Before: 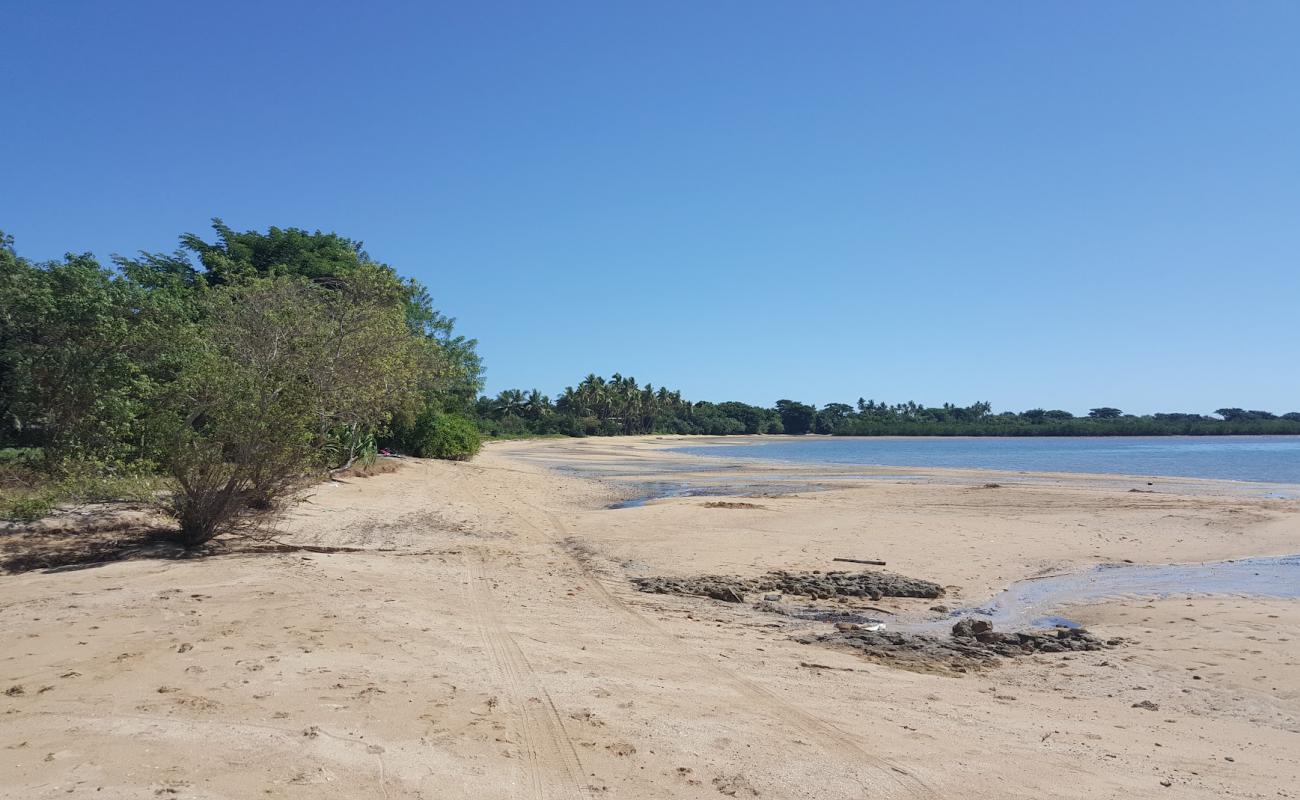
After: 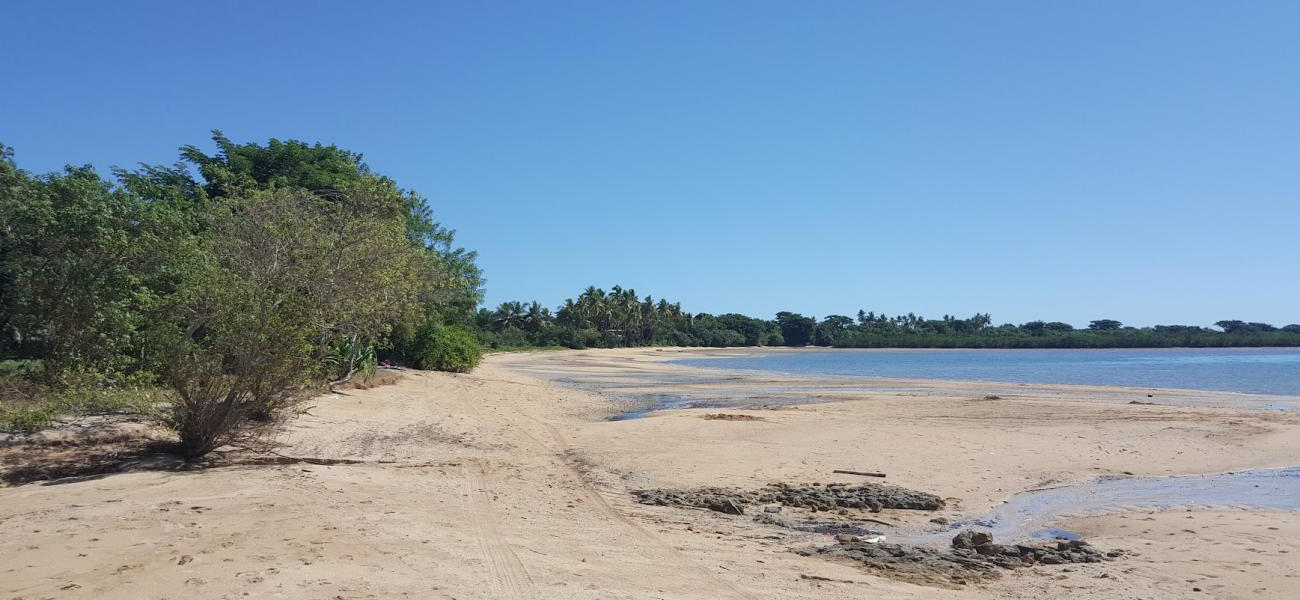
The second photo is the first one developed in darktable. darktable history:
crop: top 11.022%, bottom 13.94%
